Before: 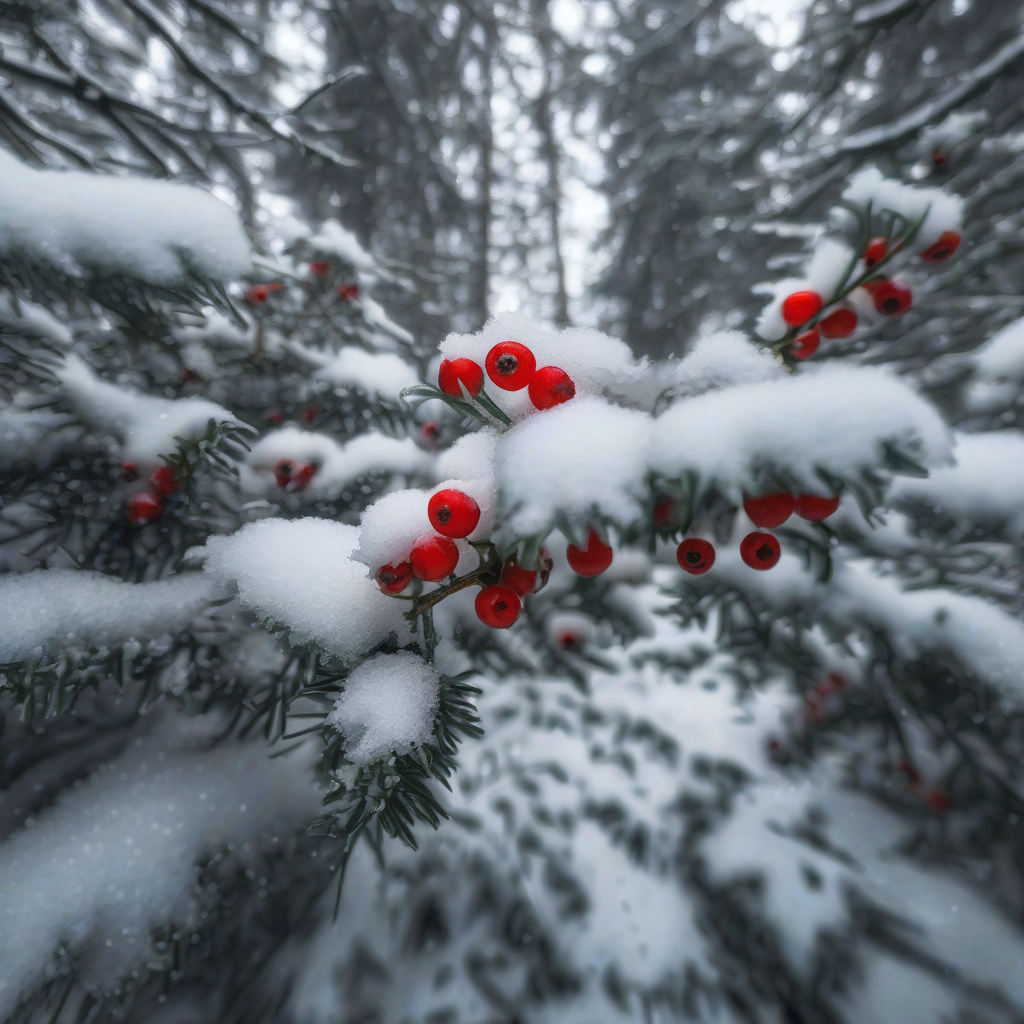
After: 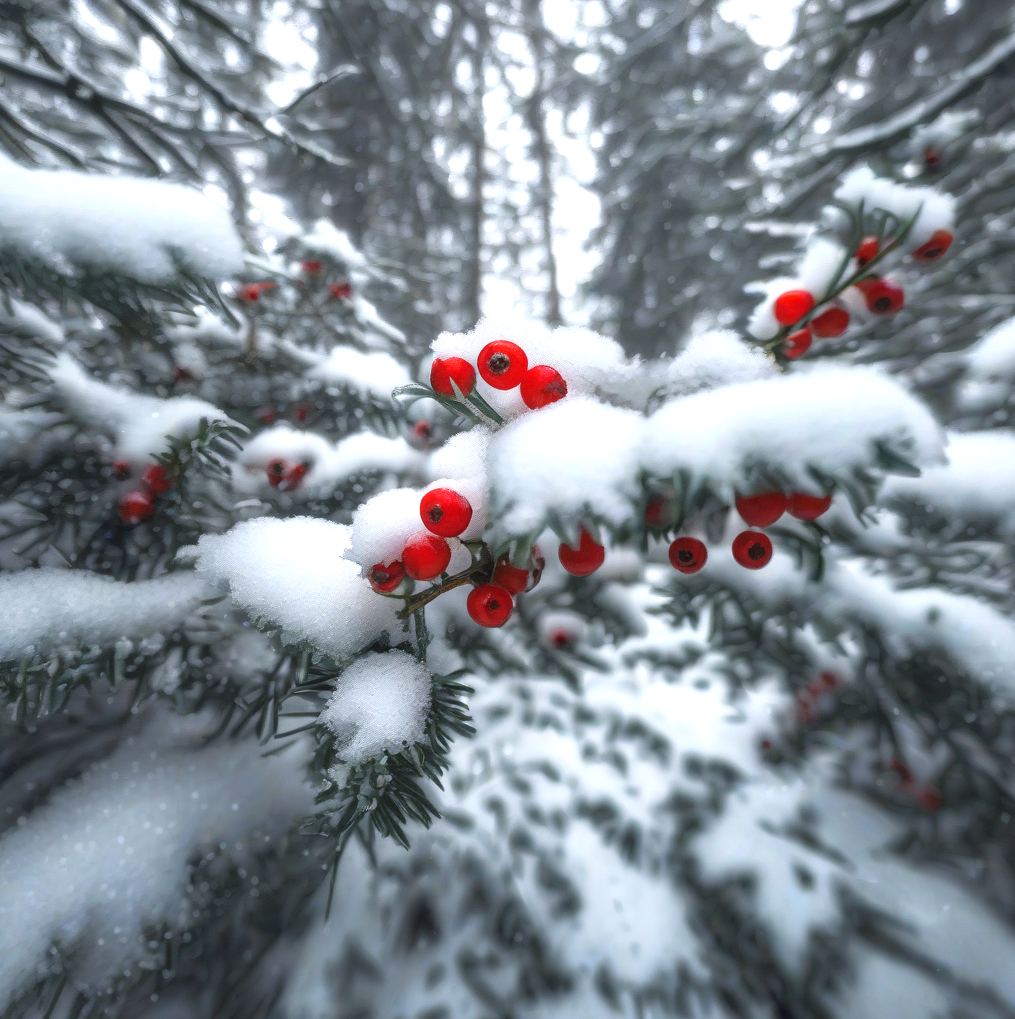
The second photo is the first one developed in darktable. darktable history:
exposure: exposure 0.671 EV, compensate highlight preservation false
crop and rotate: left 0.798%, top 0.129%, bottom 0.308%
